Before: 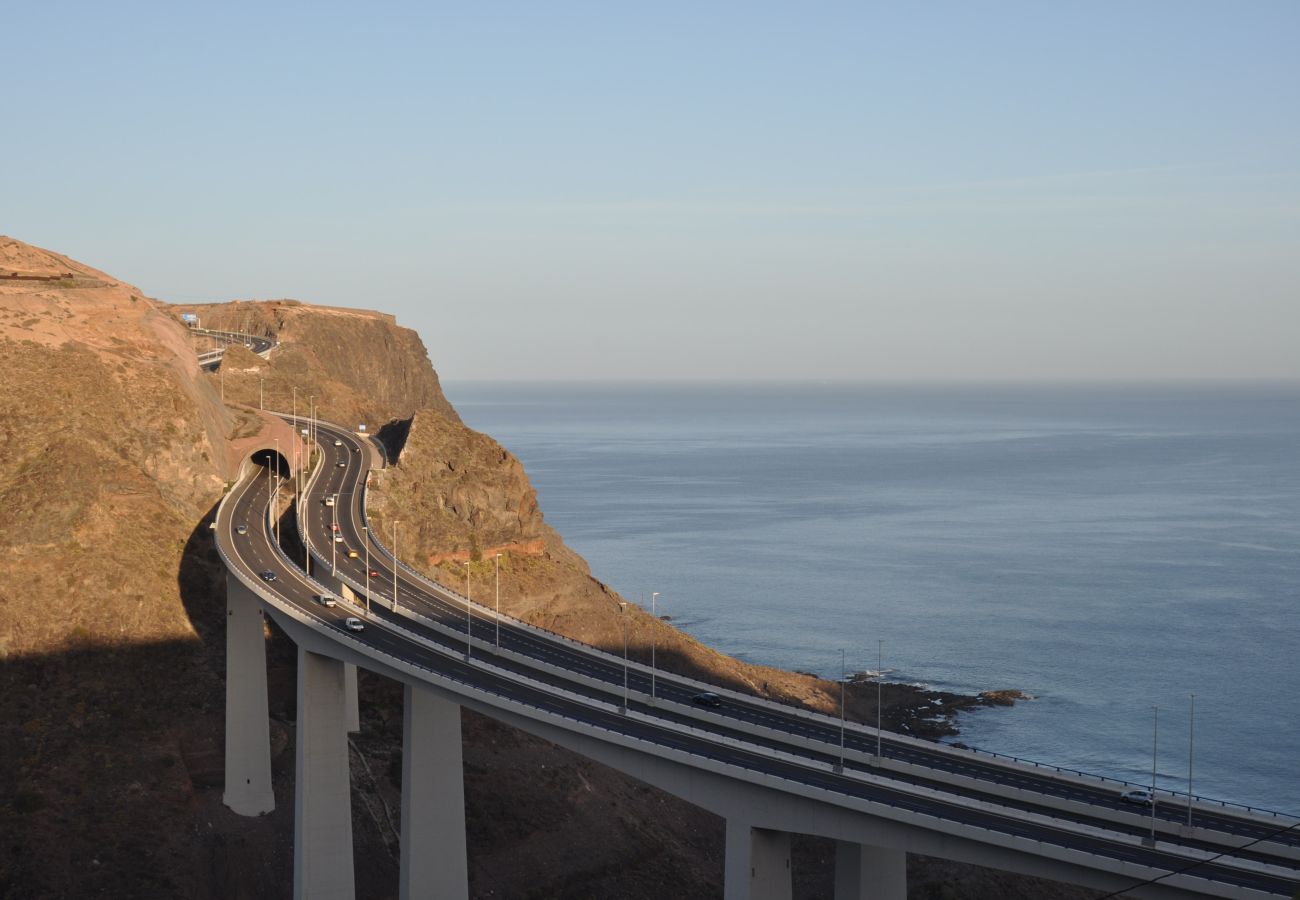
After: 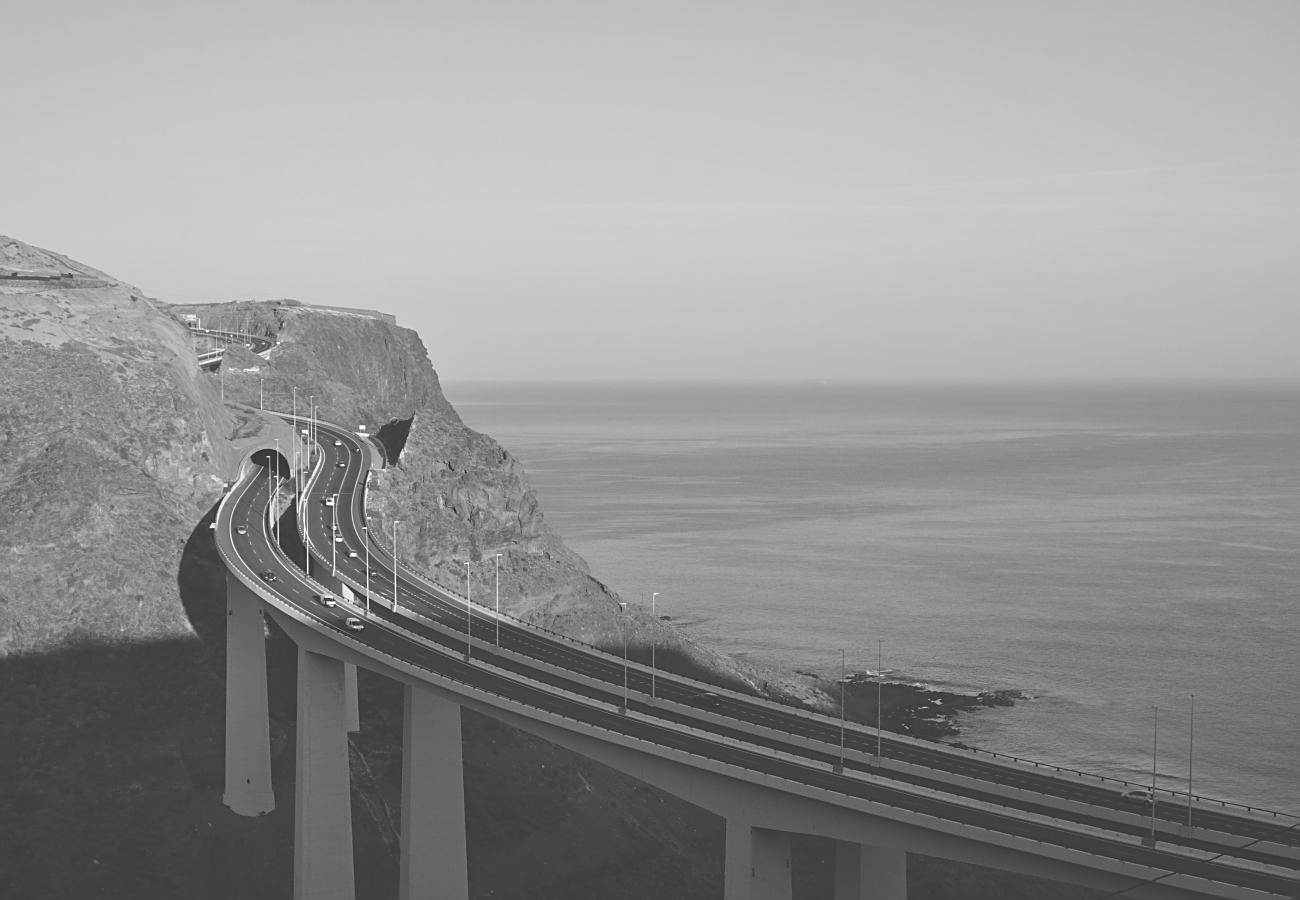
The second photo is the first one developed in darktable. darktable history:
exposure: black level correction -0.041, exposure 0.064 EV, compensate highlight preservation false
sharpen: on, module defaults
monochrome: on, module defaults
